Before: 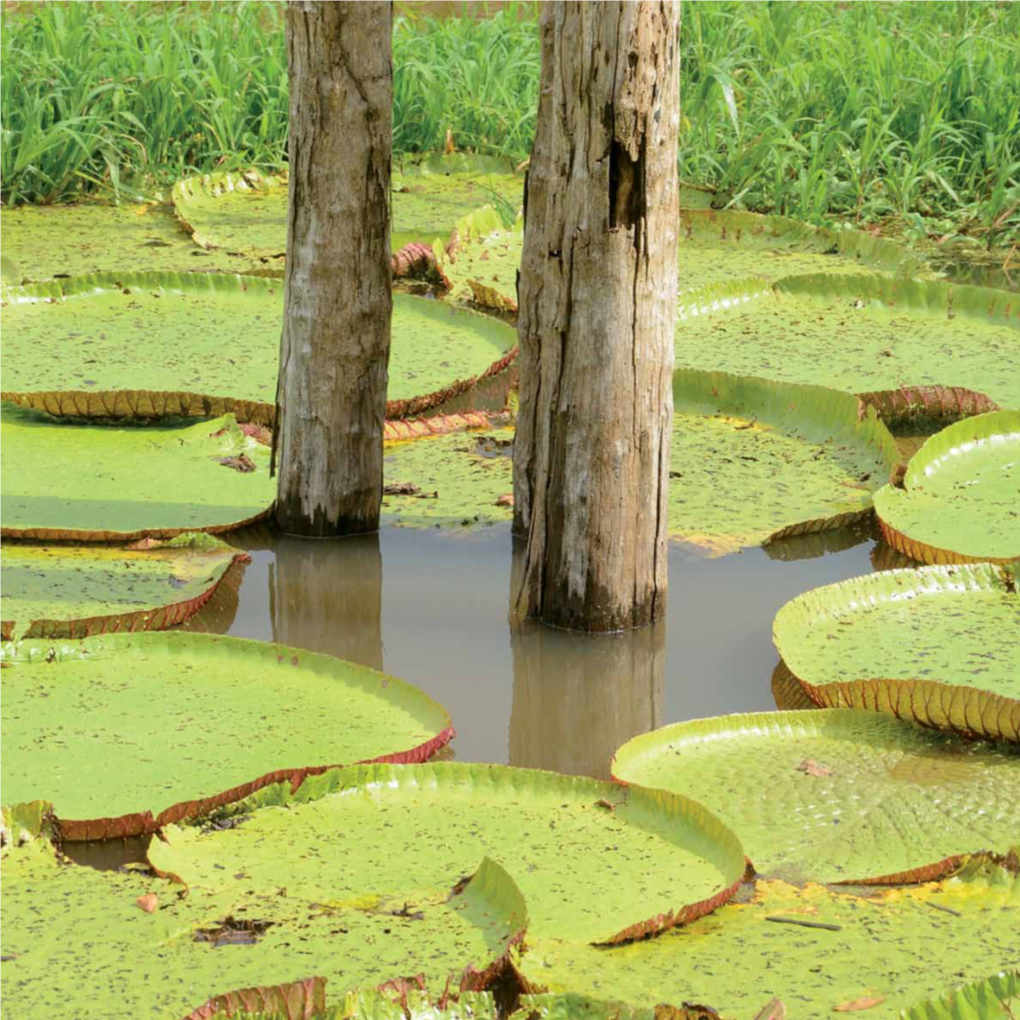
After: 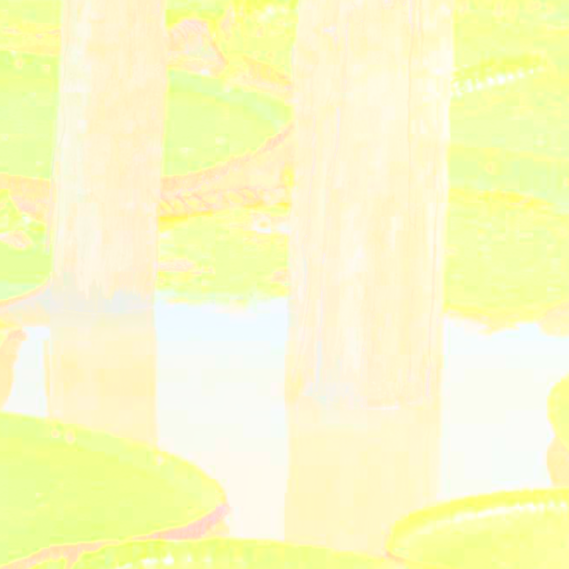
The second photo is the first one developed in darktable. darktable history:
sharpen: radius 1.272, amount 0.305, threshold 0
color zones: curves: ch0 [(0, 0.5) (0.143, 0.5) (0.286, 0.5) (0.429, 0.495) (0.571, 0.437) (0.714, 0.44) (0.857, 0.496) (1, 0.5)]
bloom: size 70%, threshold 25%, strength 70%
crop and rotate: left 22.13%, top 22.054%, right 22.026%, bottom 22.102%
